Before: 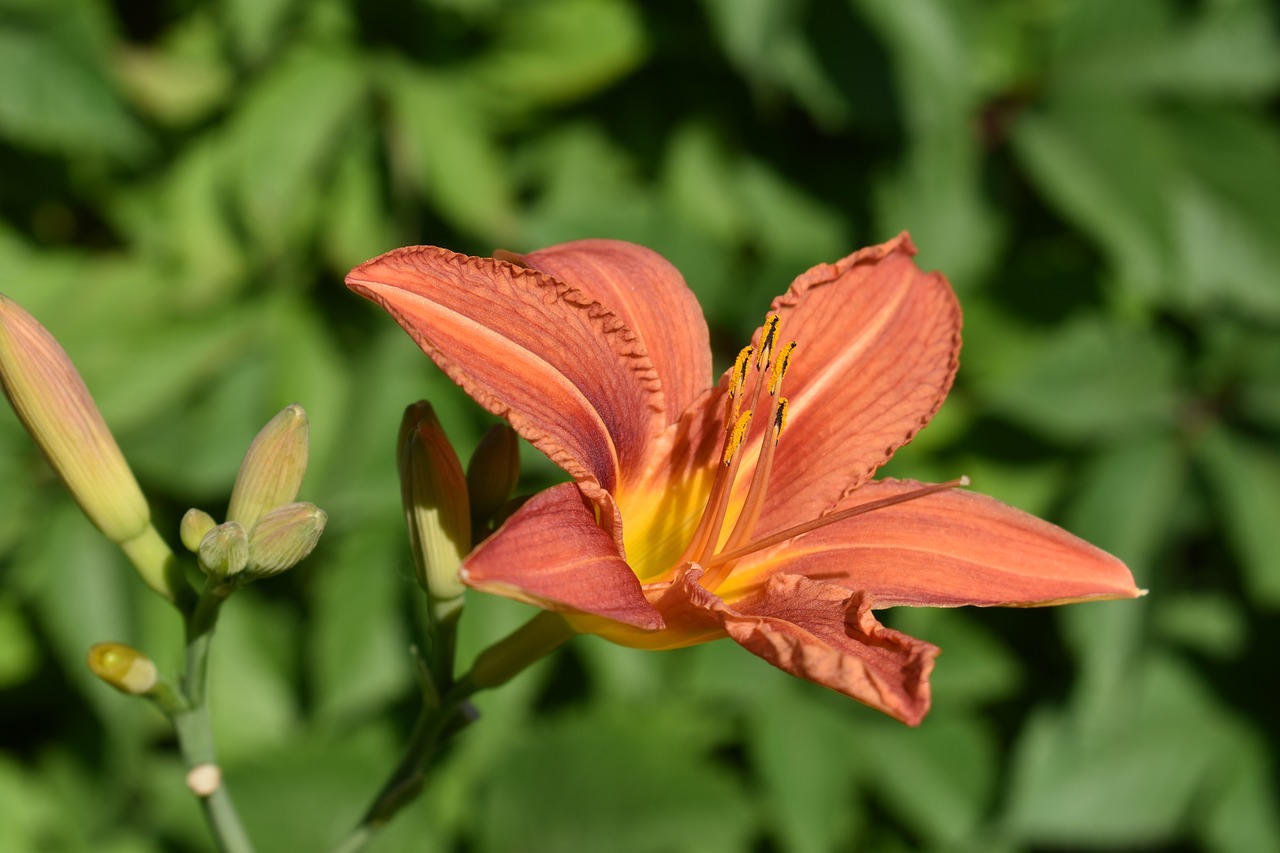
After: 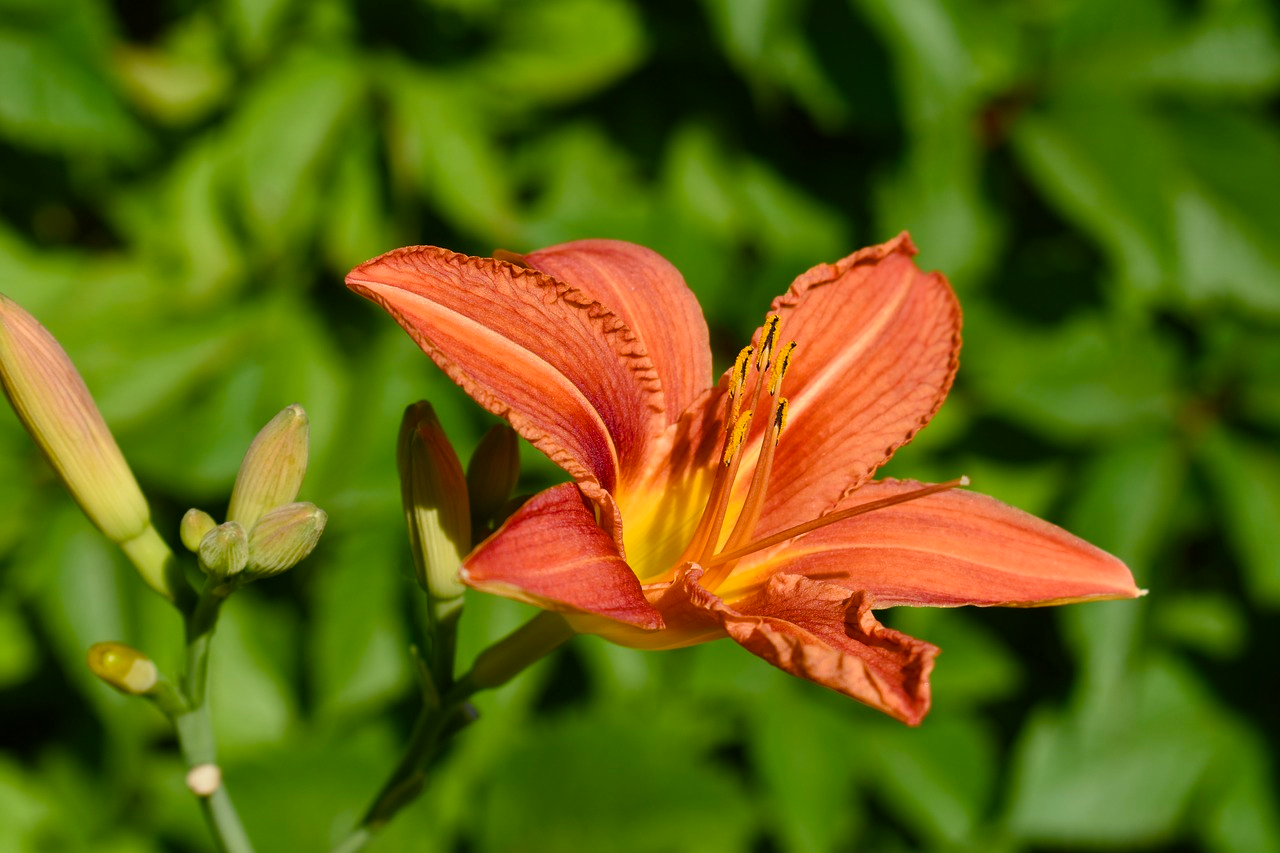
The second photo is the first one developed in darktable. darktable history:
color balance rgb: perceptual saturation grading › global saturation 20%, perceptual saturation grading › highlights -24.957%, perceptual saturation grading › shadows 49.413%, global vibrance 20%
